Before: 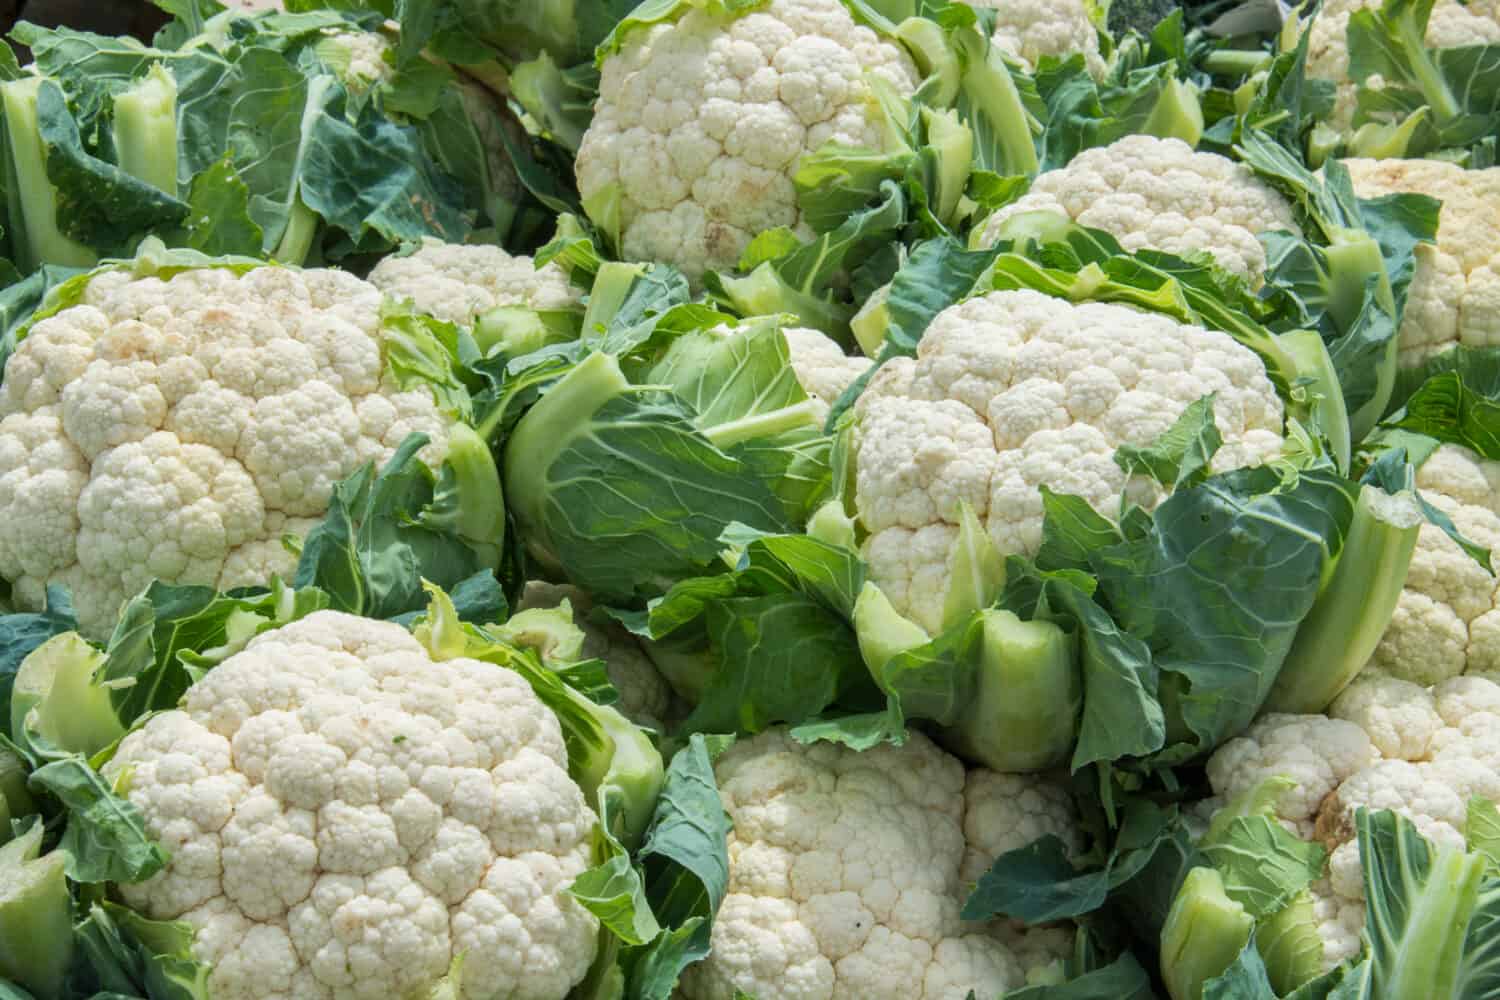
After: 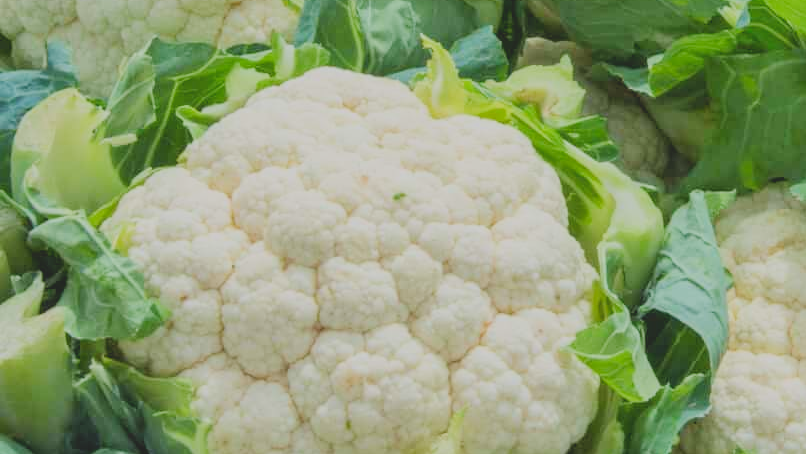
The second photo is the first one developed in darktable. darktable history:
crop and rotate: top 54.38%, right 46.217%, bottom 0.179%
contrast brightness saturation: contrast -0.272
filmic rgb: black relative exposure -7.65 EV, white relative exposure 4.56 EV, hardness 3.61
exposure: black level correction 0, exposure 1.001 EV, compensate highlight preservation false
